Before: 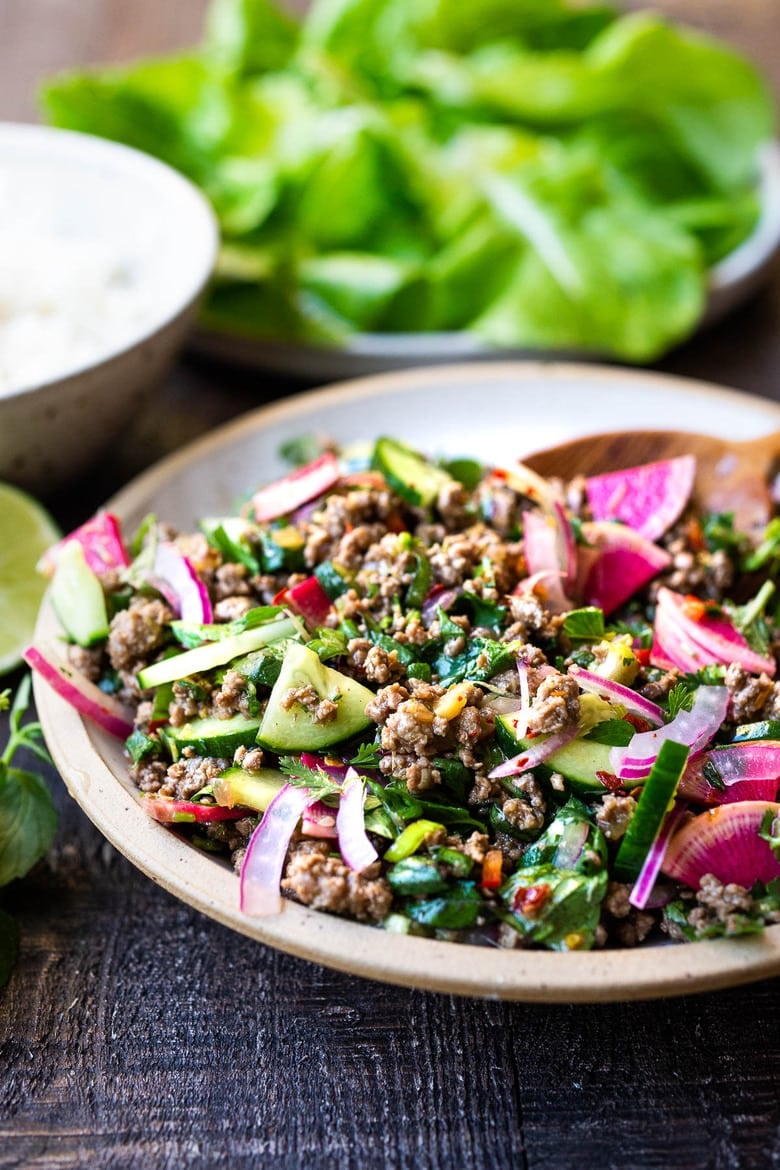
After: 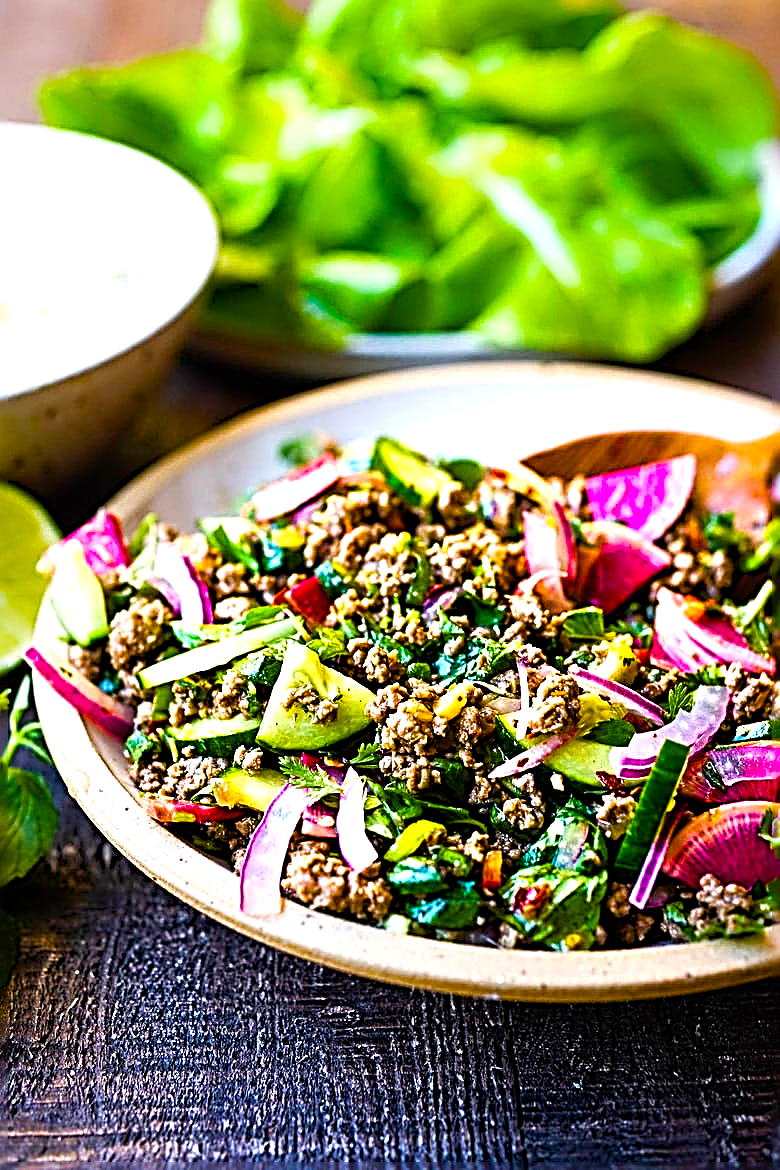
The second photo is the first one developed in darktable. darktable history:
color balance rgb: linear chroma grading › shadows 10%, linear chroma grading › highlights 10%, linear chroma grading › global chroma 15%, linear chroma grading › mid-tones 15%, perceptual saturation grading › global saturation 40%, perceptual saturation grading › highlights -25%, perceptual saturation grading › mid-tones 35%, perceptual saturation grading › shadows 35%, perceptual brilliance grading › global brilliance 11.29%, global vibrance 11.29%
sharpen: radius 3.158, amount 1.731
